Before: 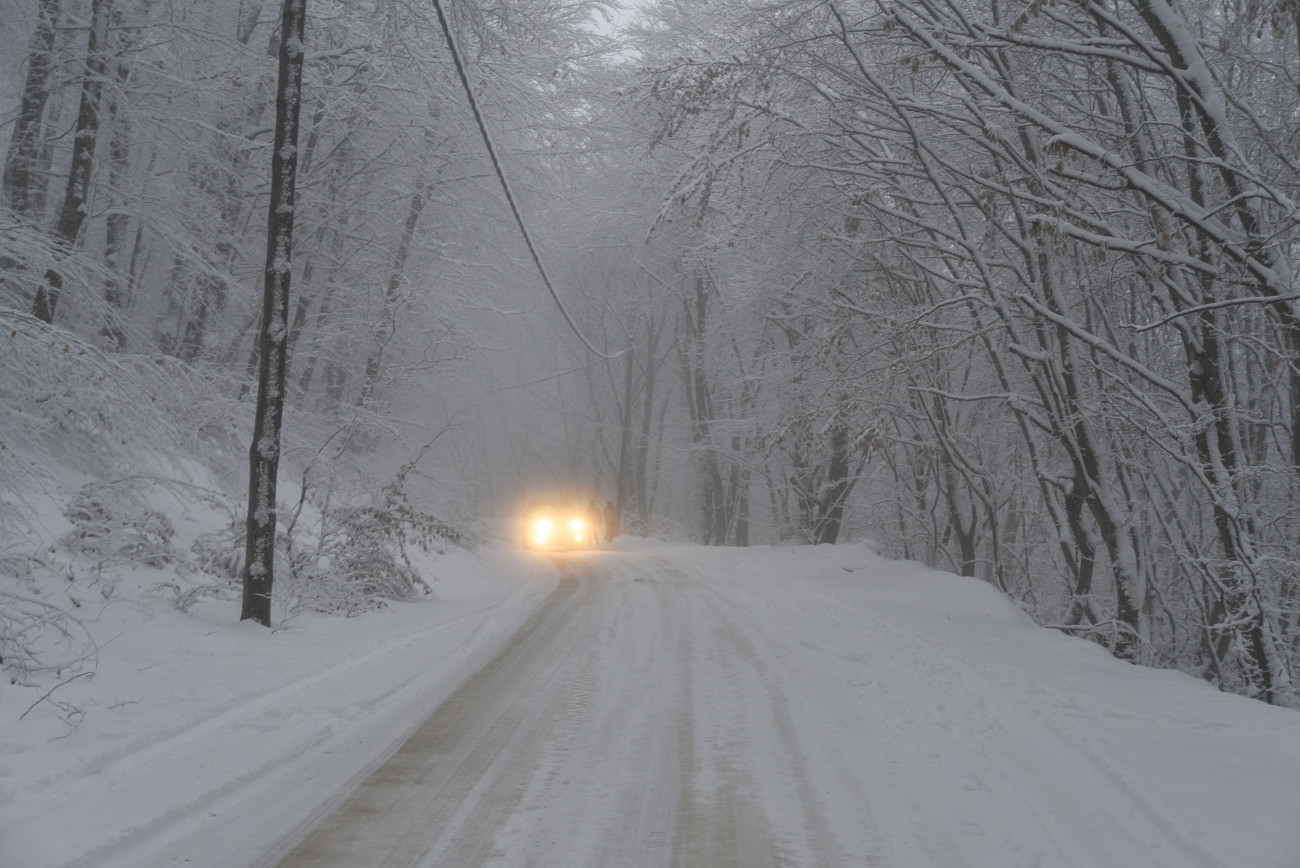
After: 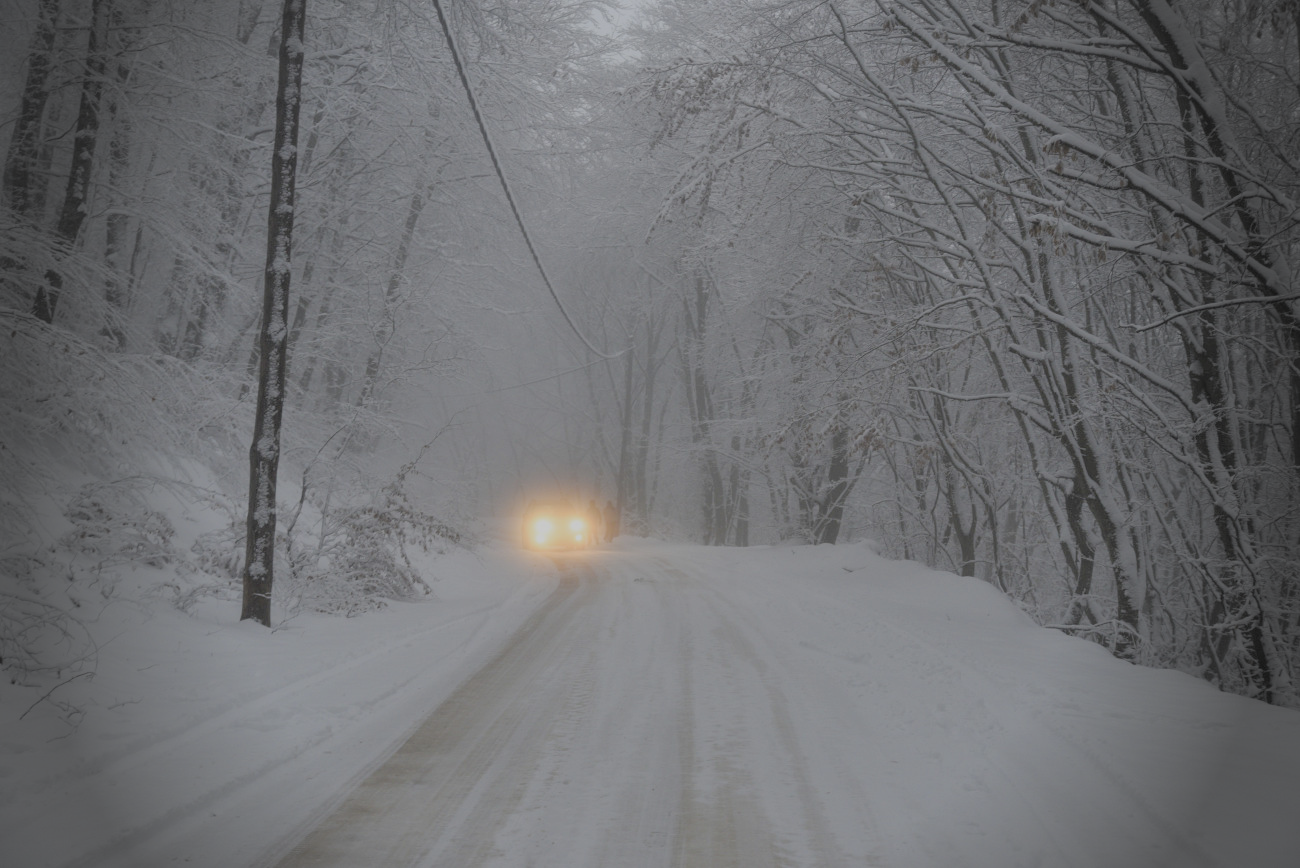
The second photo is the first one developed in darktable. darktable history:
filmic rgb: black relative exposure -6.59 EV, white relative exposure 4.72 EV, threshold 2.99 EV, hardness 3.12, contrast 0.805, enable highlight reconstruction true
vignetting: fall-off start 68.64%, fall-off radius 30.15%, brightness -0.621, saturation -0.683, width/height ratio 0.986, shape 0.845
